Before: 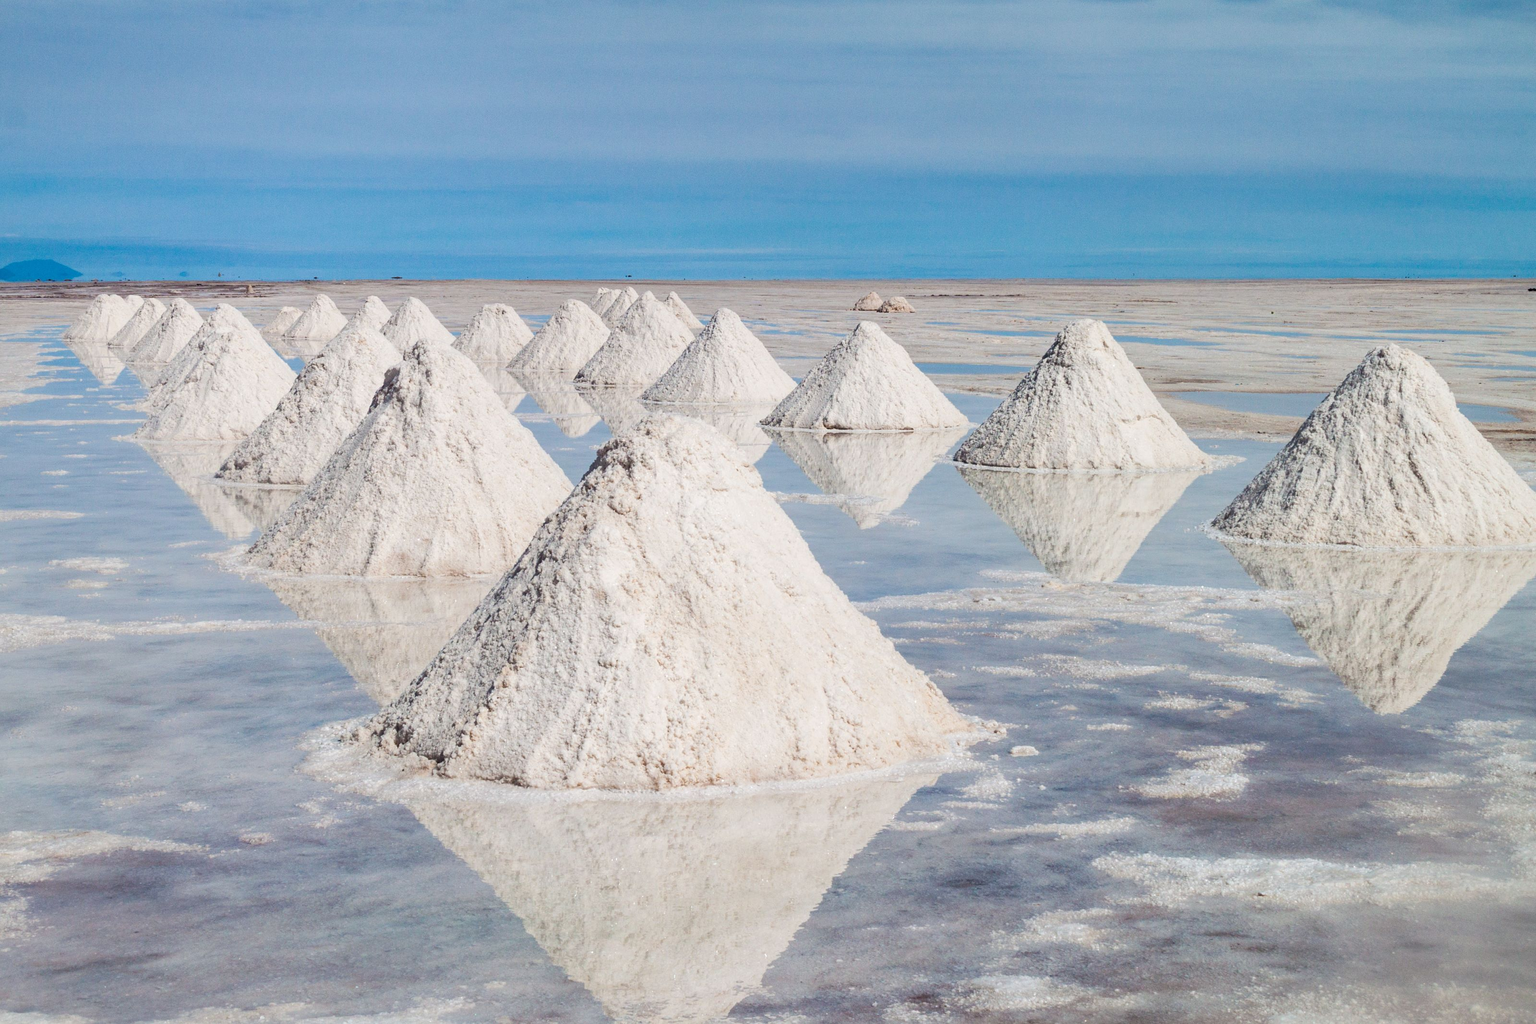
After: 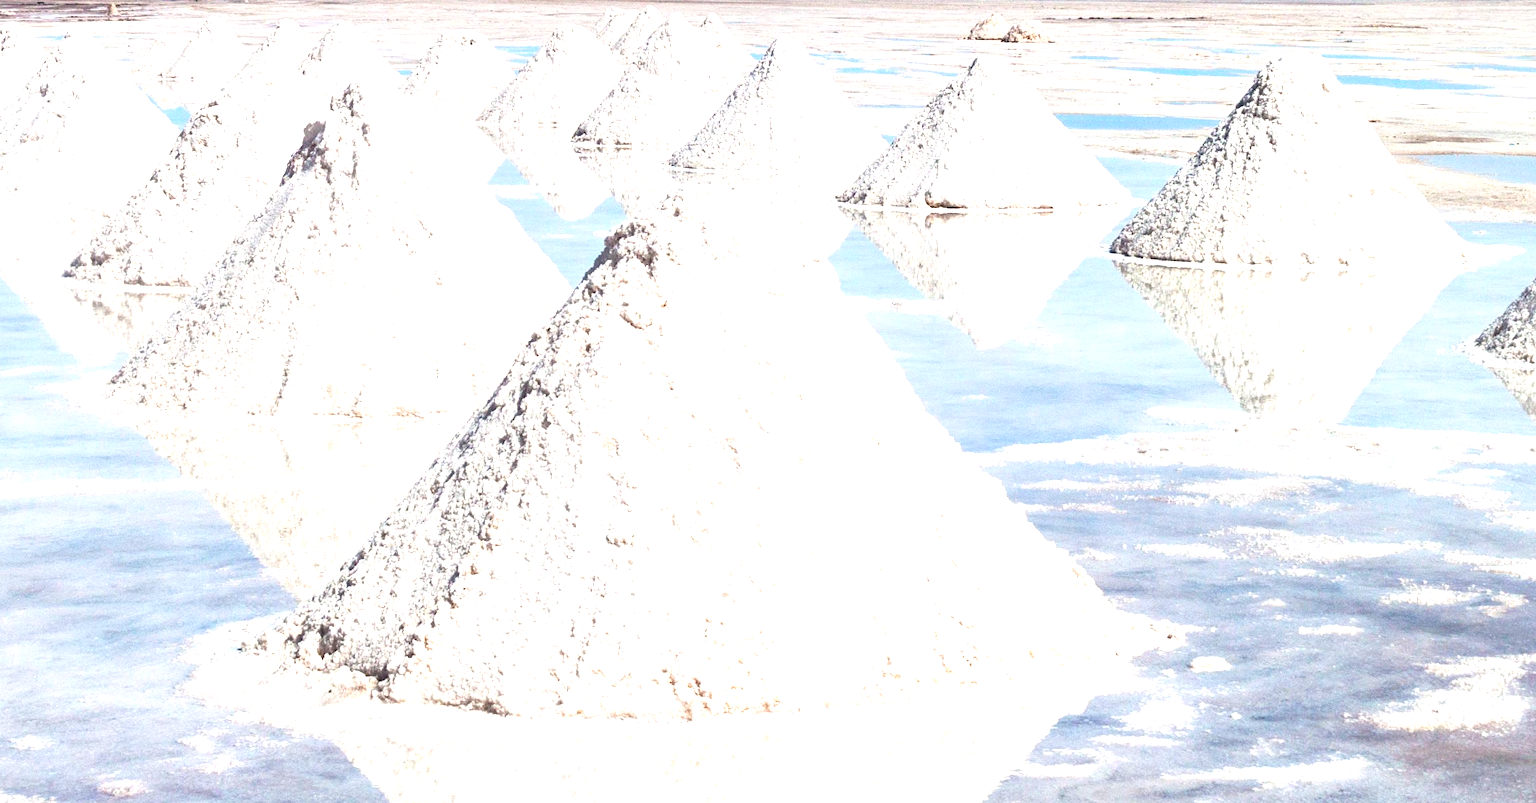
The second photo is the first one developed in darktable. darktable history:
exposure: black level correction 0, exposure 1.198 EV, compensate exposure bias true, compensate highlight preservation false
crop: left 11.123%, top 27.61%, right 18.3%, bottom 17.034%
